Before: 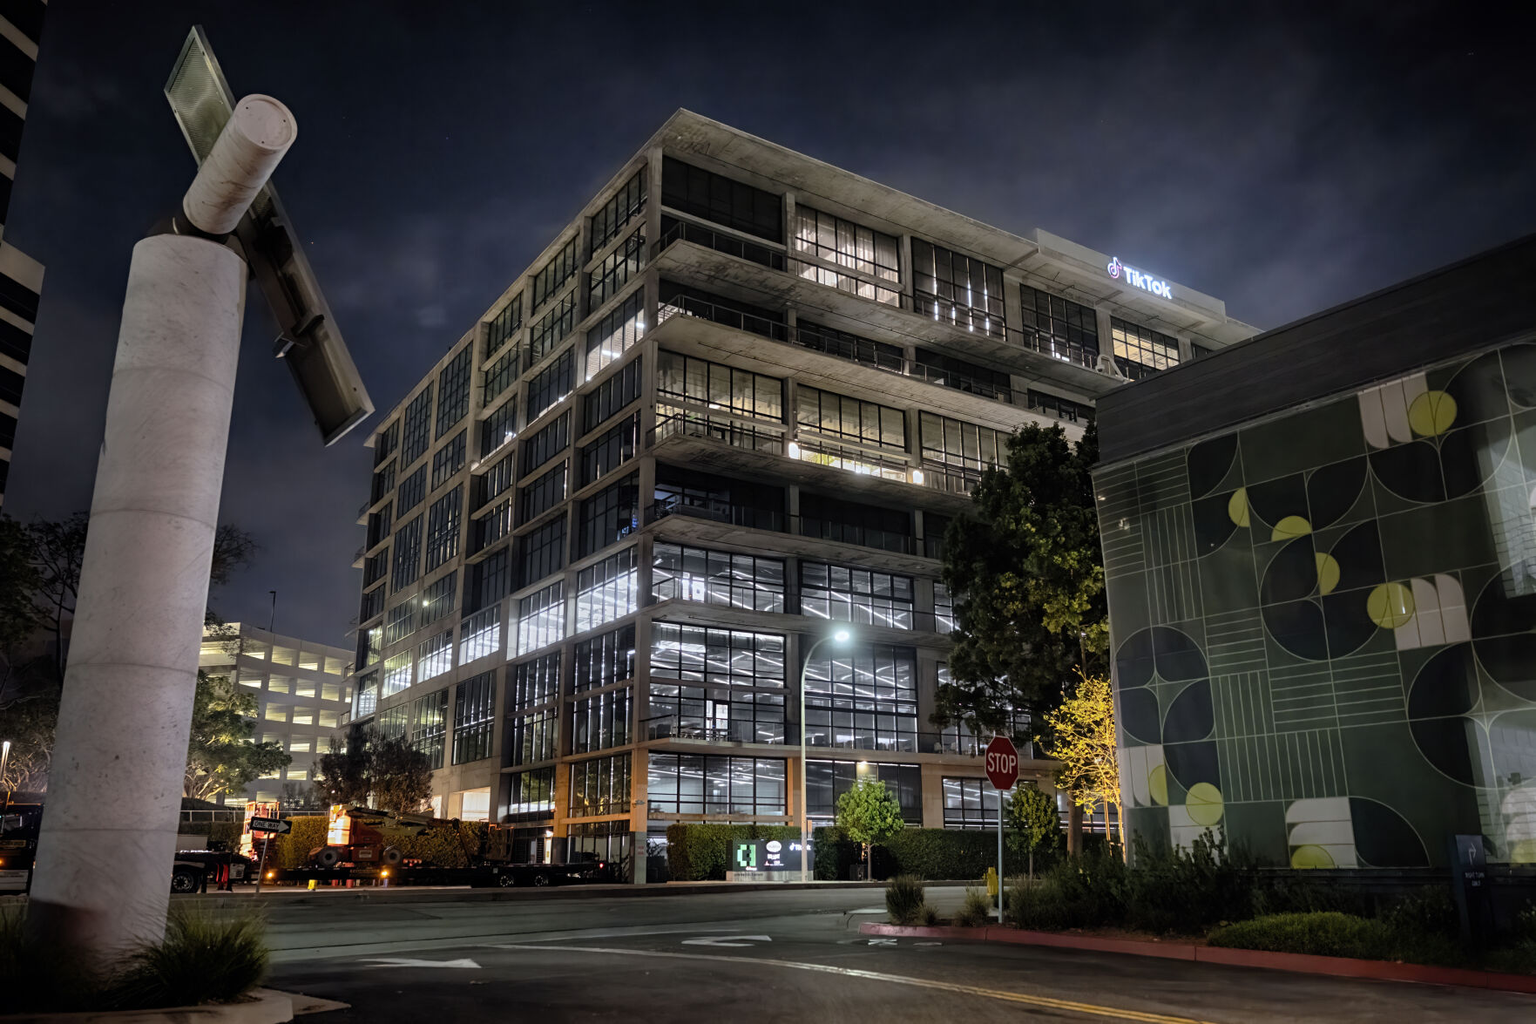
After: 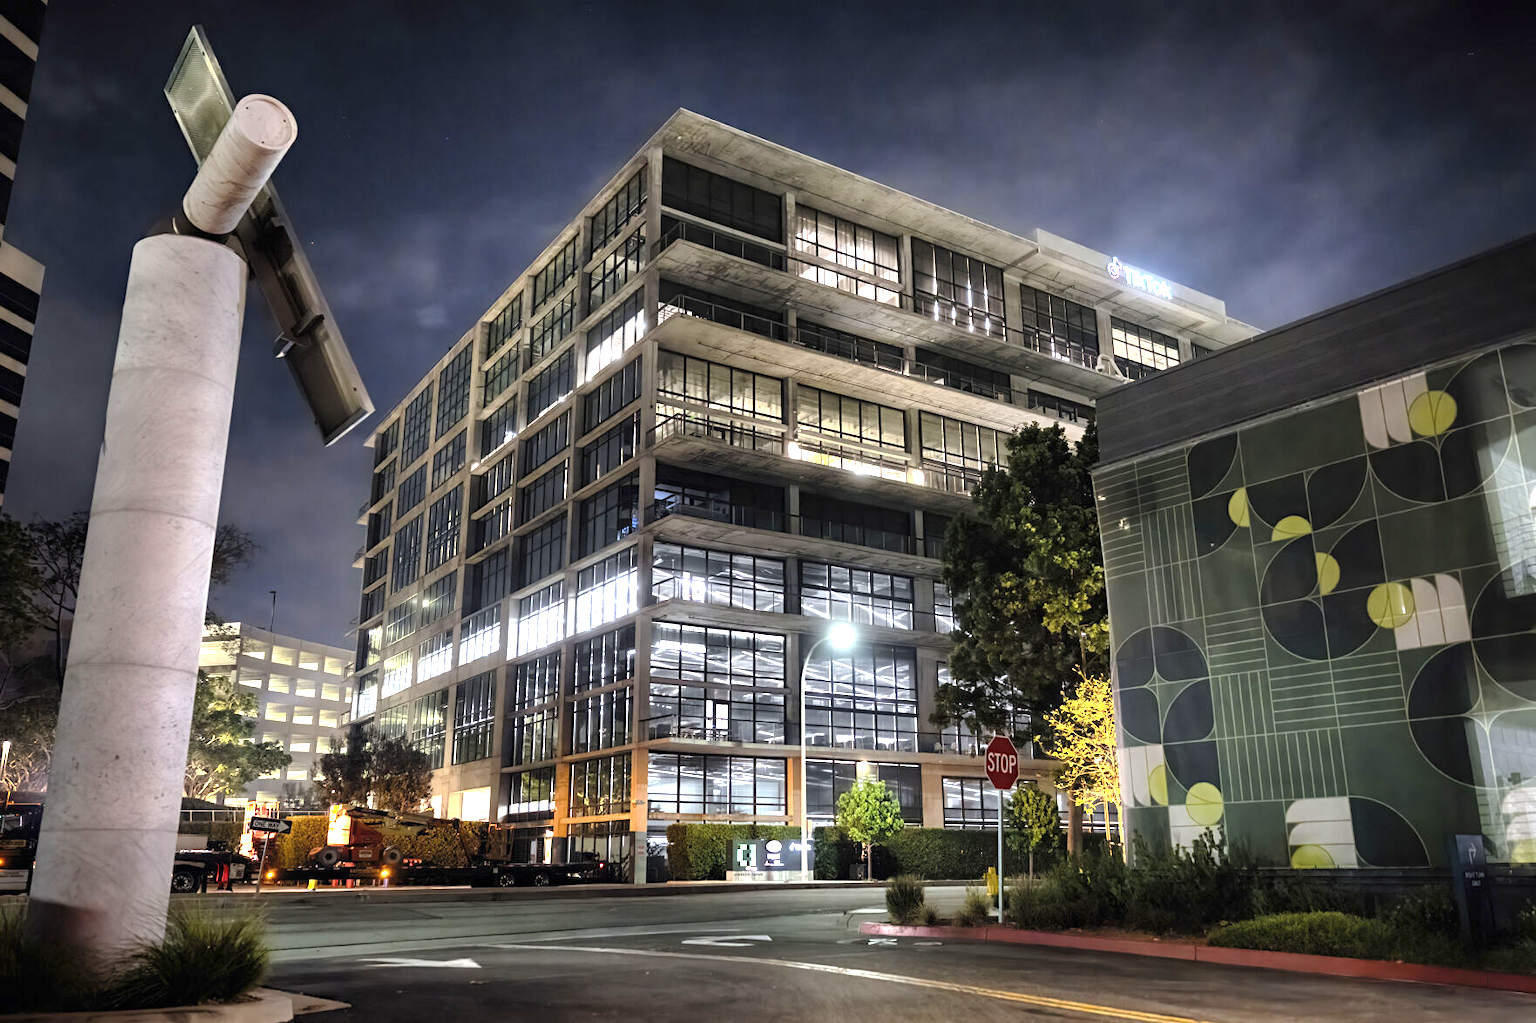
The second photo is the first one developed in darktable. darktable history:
exposure: black level correction 0, exposure 1.404 EV, compensate highlight preservation false
